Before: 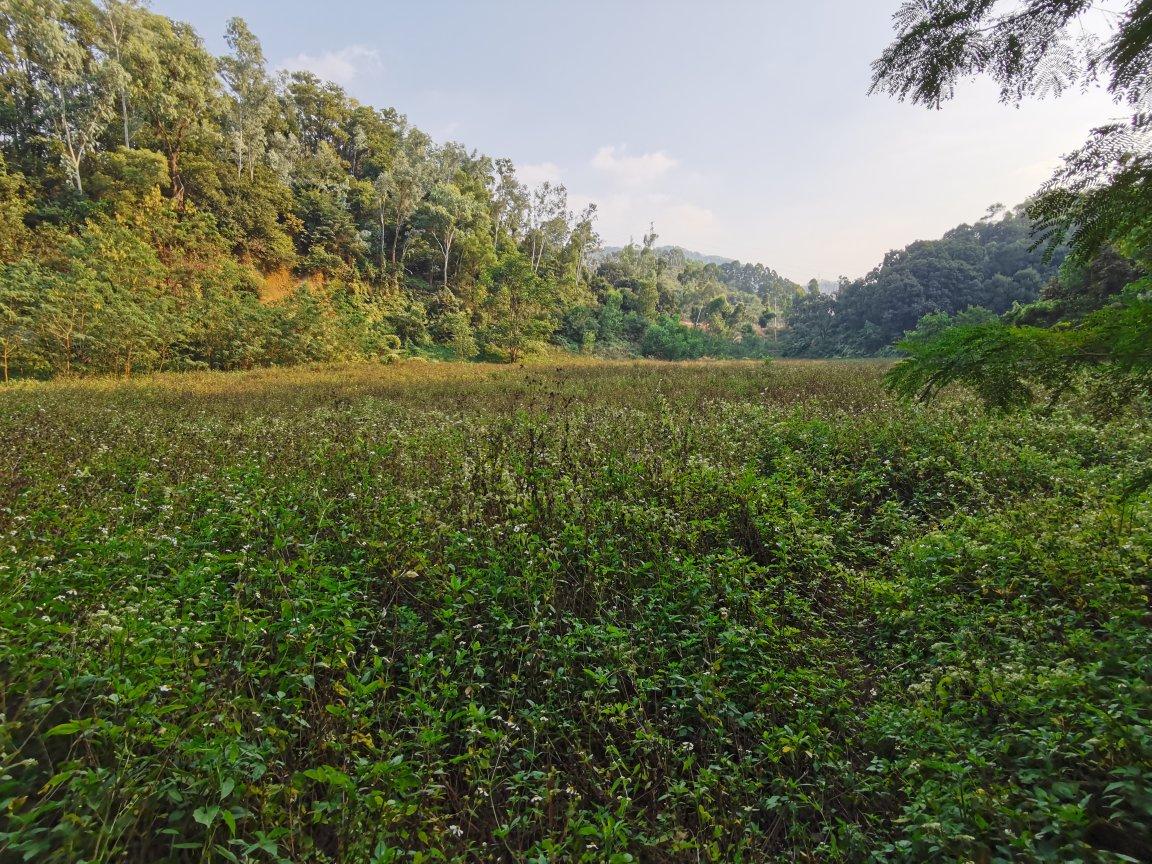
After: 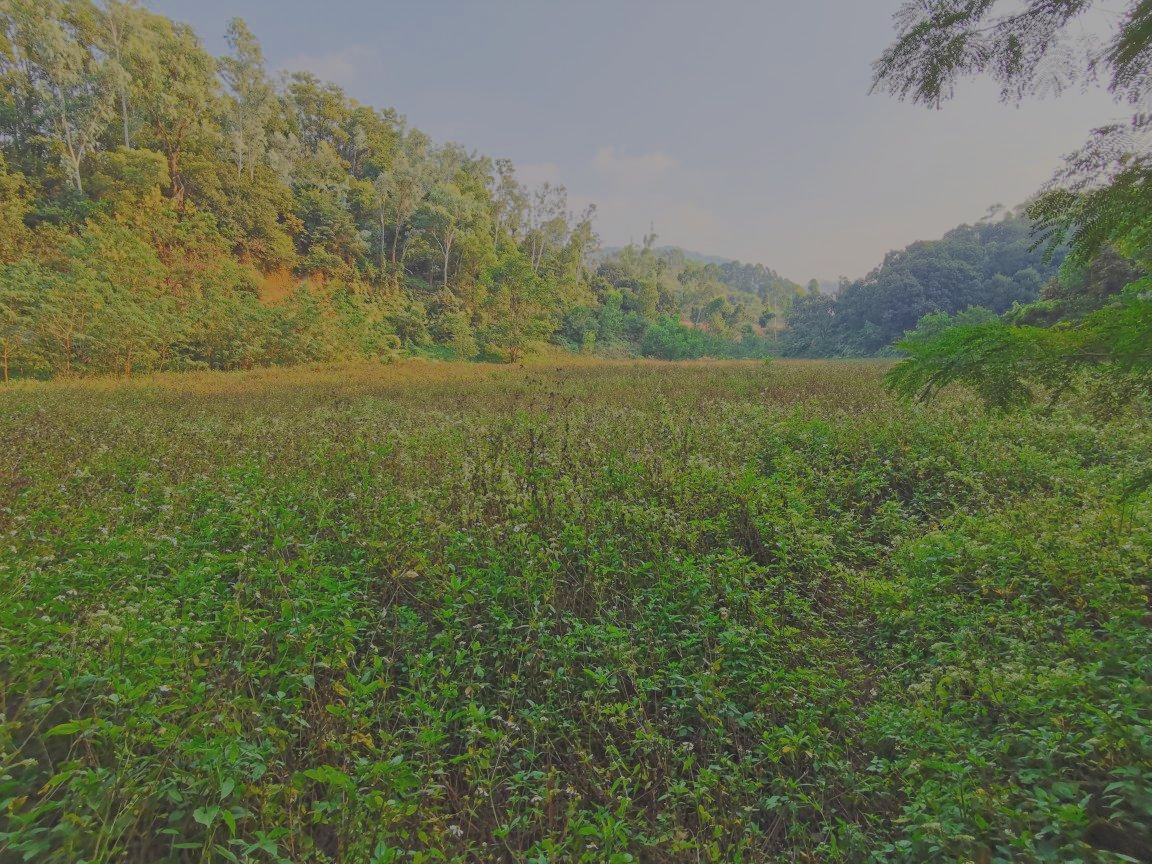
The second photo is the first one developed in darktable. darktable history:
exposure: black level correction -0.003, exposure 0.04 EV, compensate highlight preservation false
color zones: curves: ch1 [(0, 0.469) (0.01, 0.469) (0.12, 0.446) (0.248, 0.469) (0.5, 0.5) (0.748, 0.5) (0.99, 0.469) (1, 0.469)]
filmic rgb: black relative exposure -16 EV, white relative exposure 8 EV, threshold 3 EV, hardness 4.17, latitude 50%, contrast 0.5, color science v5 (2021), contrast in shadows safe, contrast in highlights safe, enable highlight reconstruction true
